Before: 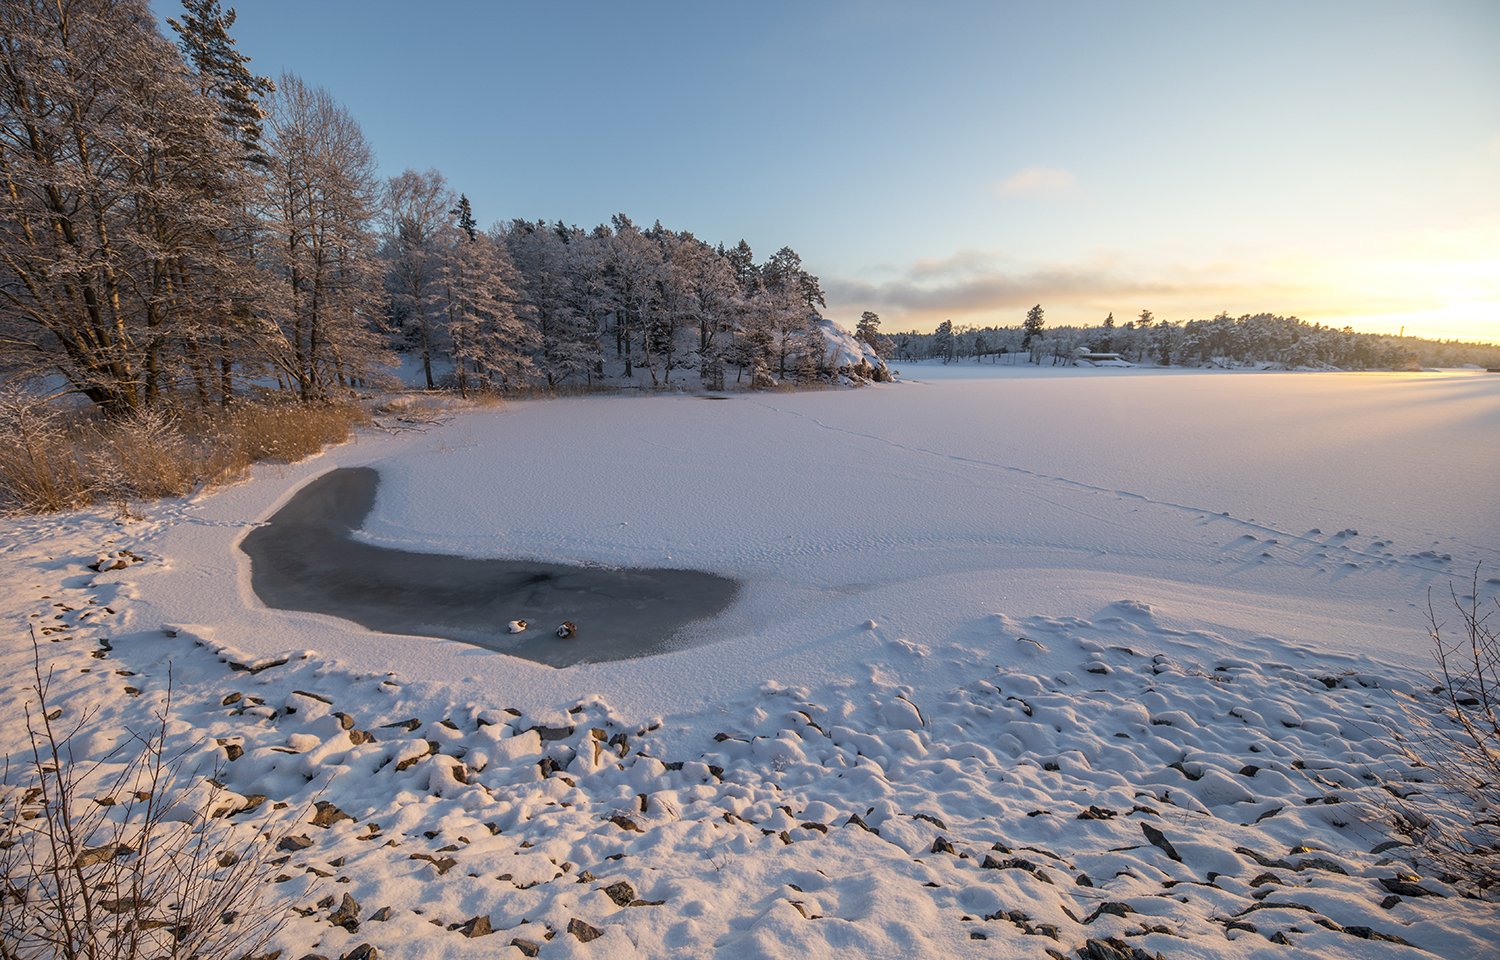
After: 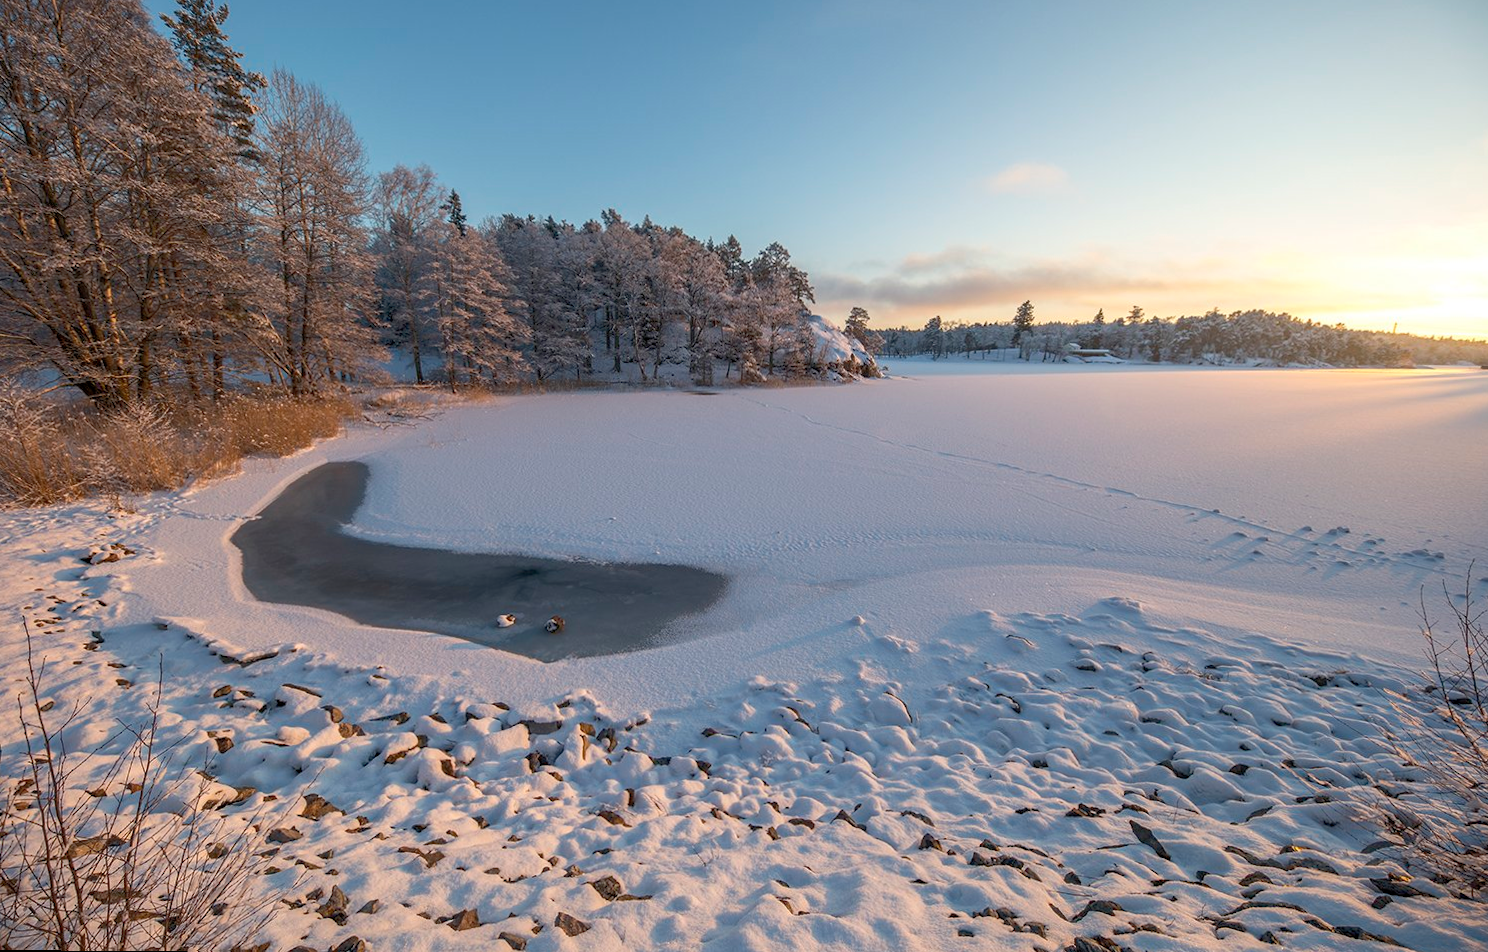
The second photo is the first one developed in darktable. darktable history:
rotate and perspective: rotation 0.192°, lens shift (horizontal) -0.015, crop left 0.005, crop right 0.996, crop top 0.006, crop bottom 0.99
rgb curve: curves: ch0 [(0, 0) (0.093, 0.159) (0.241, 0.265) (0.414, 0.42) (1, 1)], compensate middle gray true, preserve colors basic power
